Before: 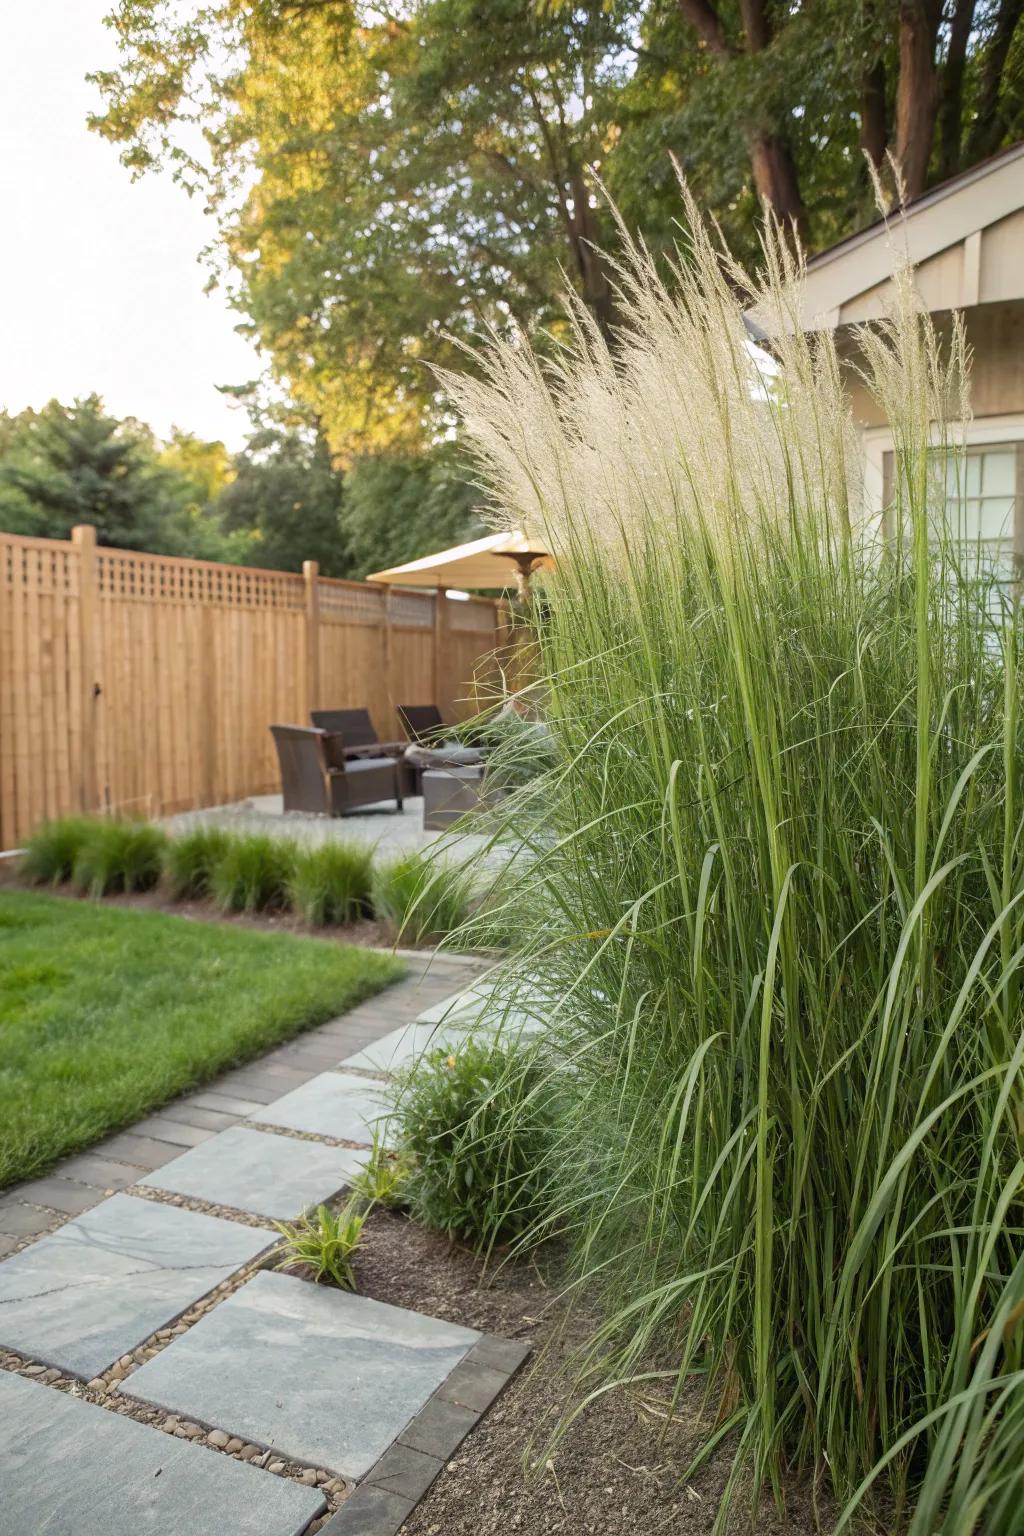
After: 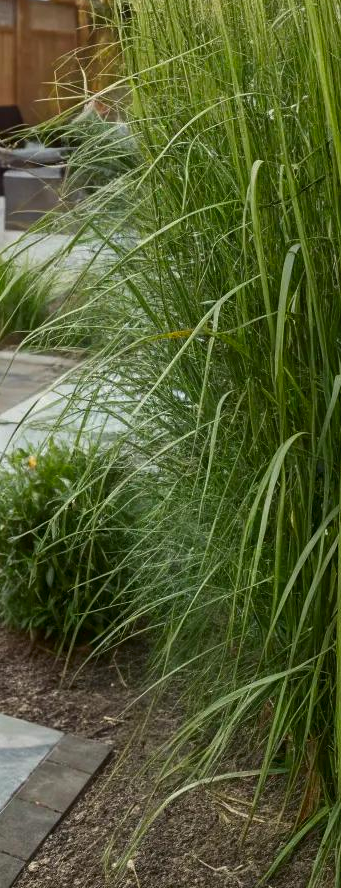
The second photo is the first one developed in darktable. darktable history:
crop: left 40.974%, top 39.103%, right 25.637%, bottom 3.039%
contrast brightness saturation: contrast 0.067, brightness -0.138, saturation 0.115
